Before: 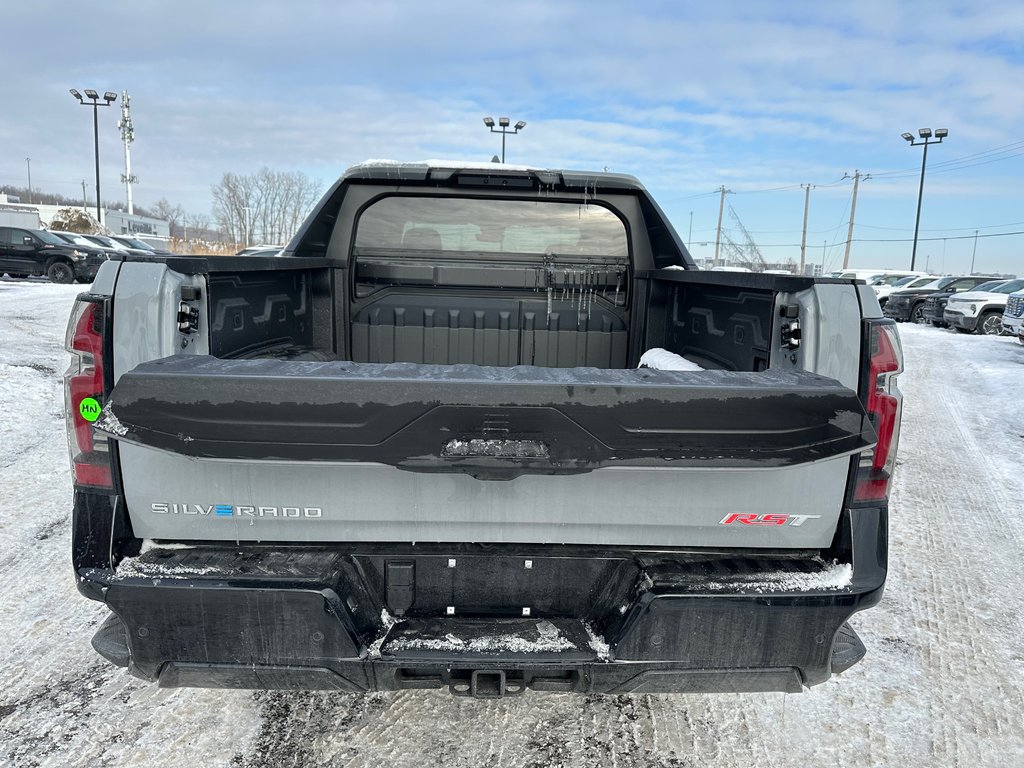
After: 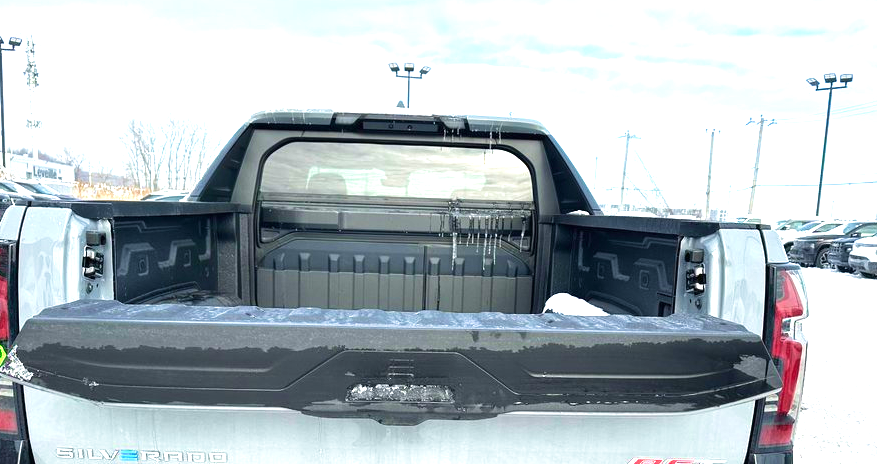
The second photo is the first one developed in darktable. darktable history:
crop and rotate: left 9.345%, top 7.22%, right 4.982%, bottom 32.331%
exposure: black level correction 0, exposure 1.2 EV, compensate exposure bias true, compensate highlight preservation false
velvia: strength 50%
